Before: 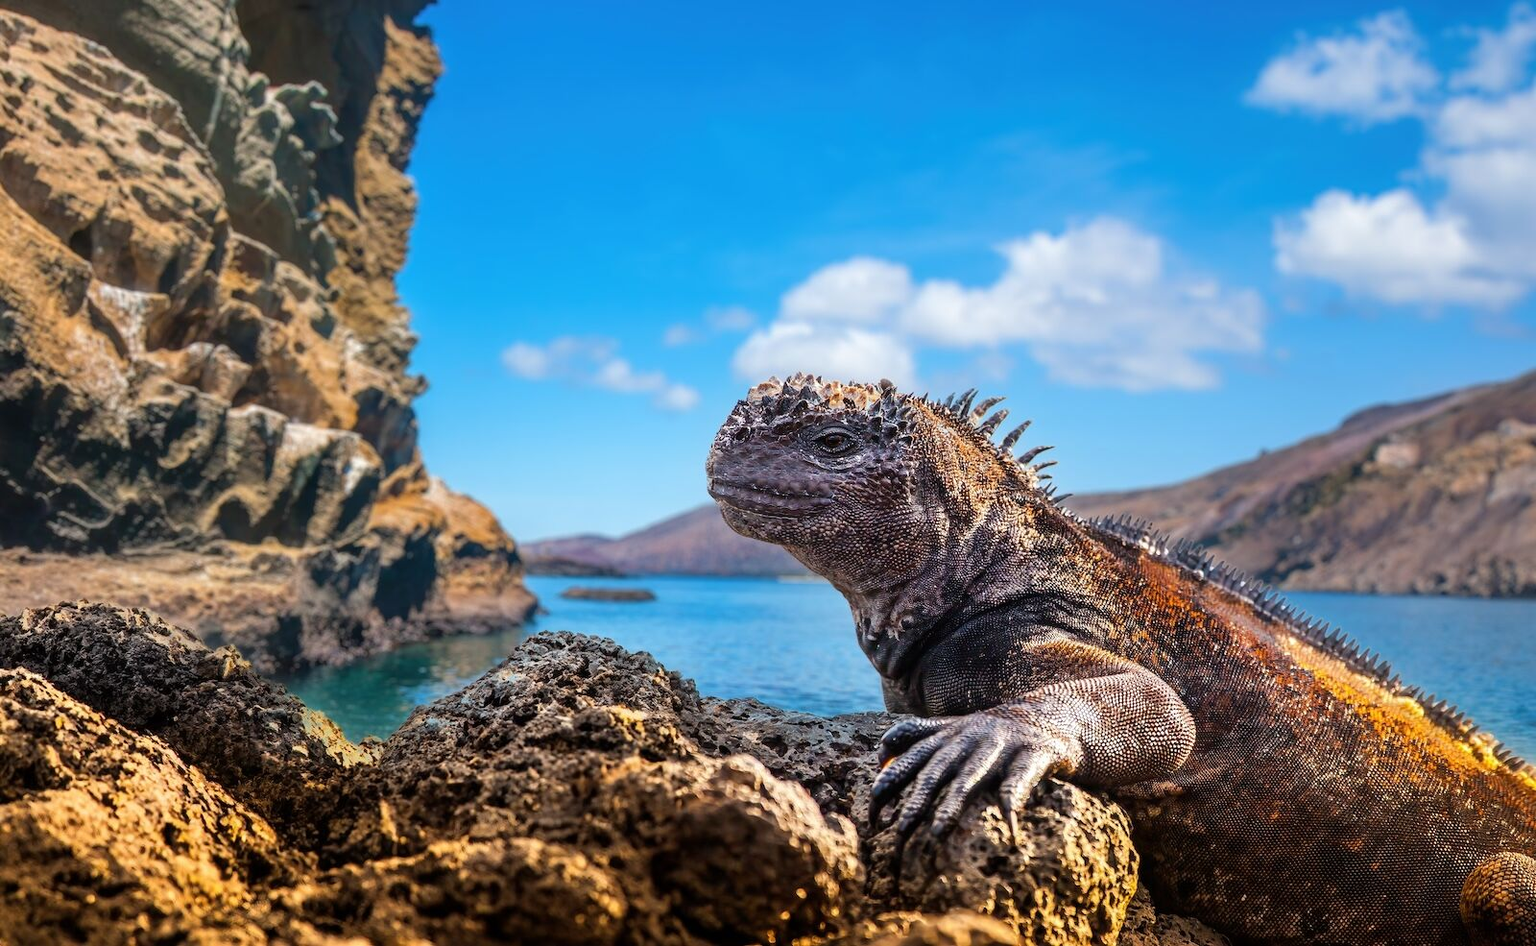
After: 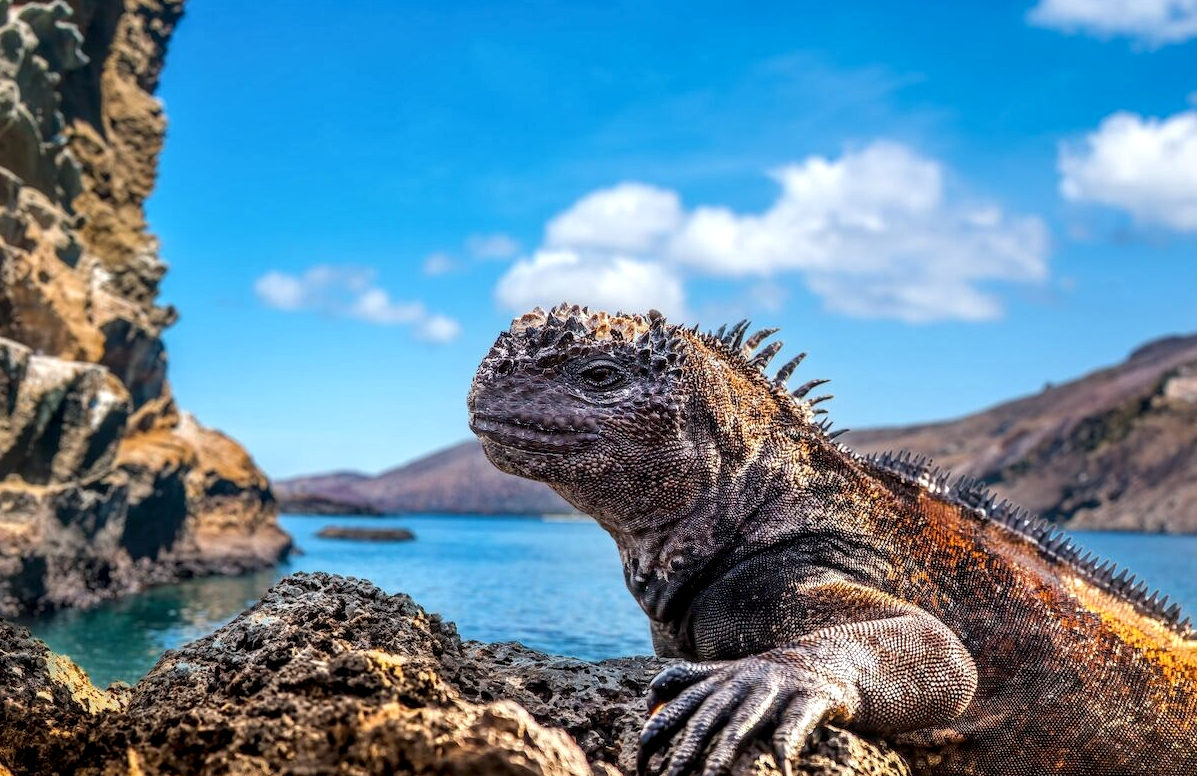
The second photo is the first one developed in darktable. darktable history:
local contrast: detail 144%
crop: left 16.768%, top 8.653%, right 8.362%, bottom 12.485%
